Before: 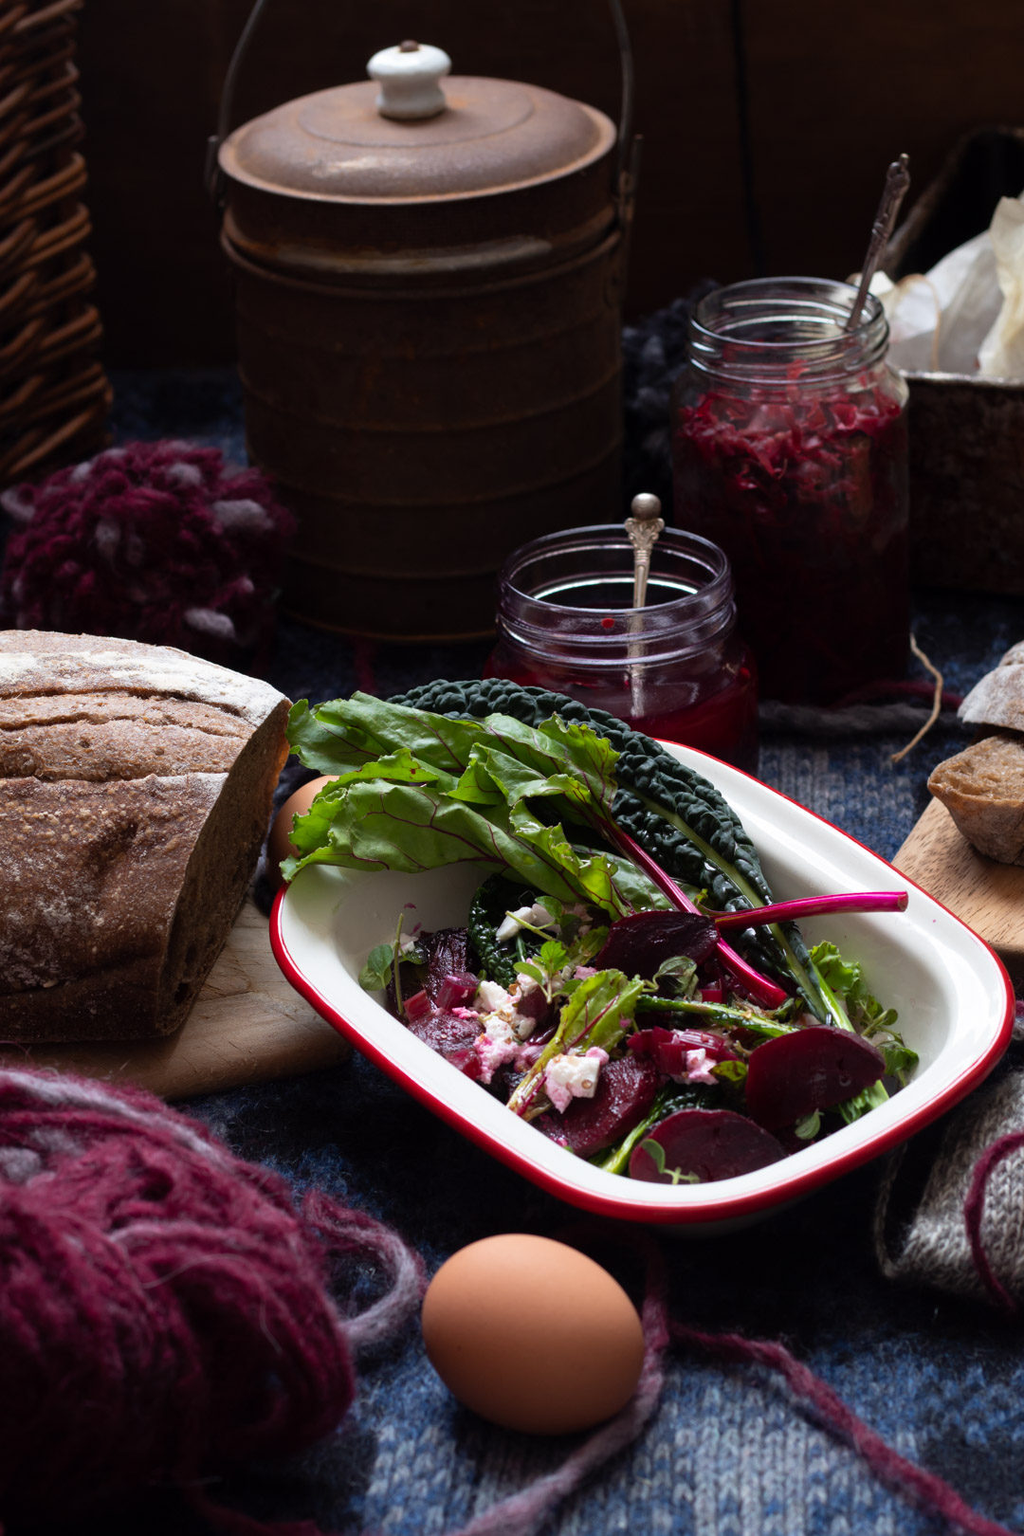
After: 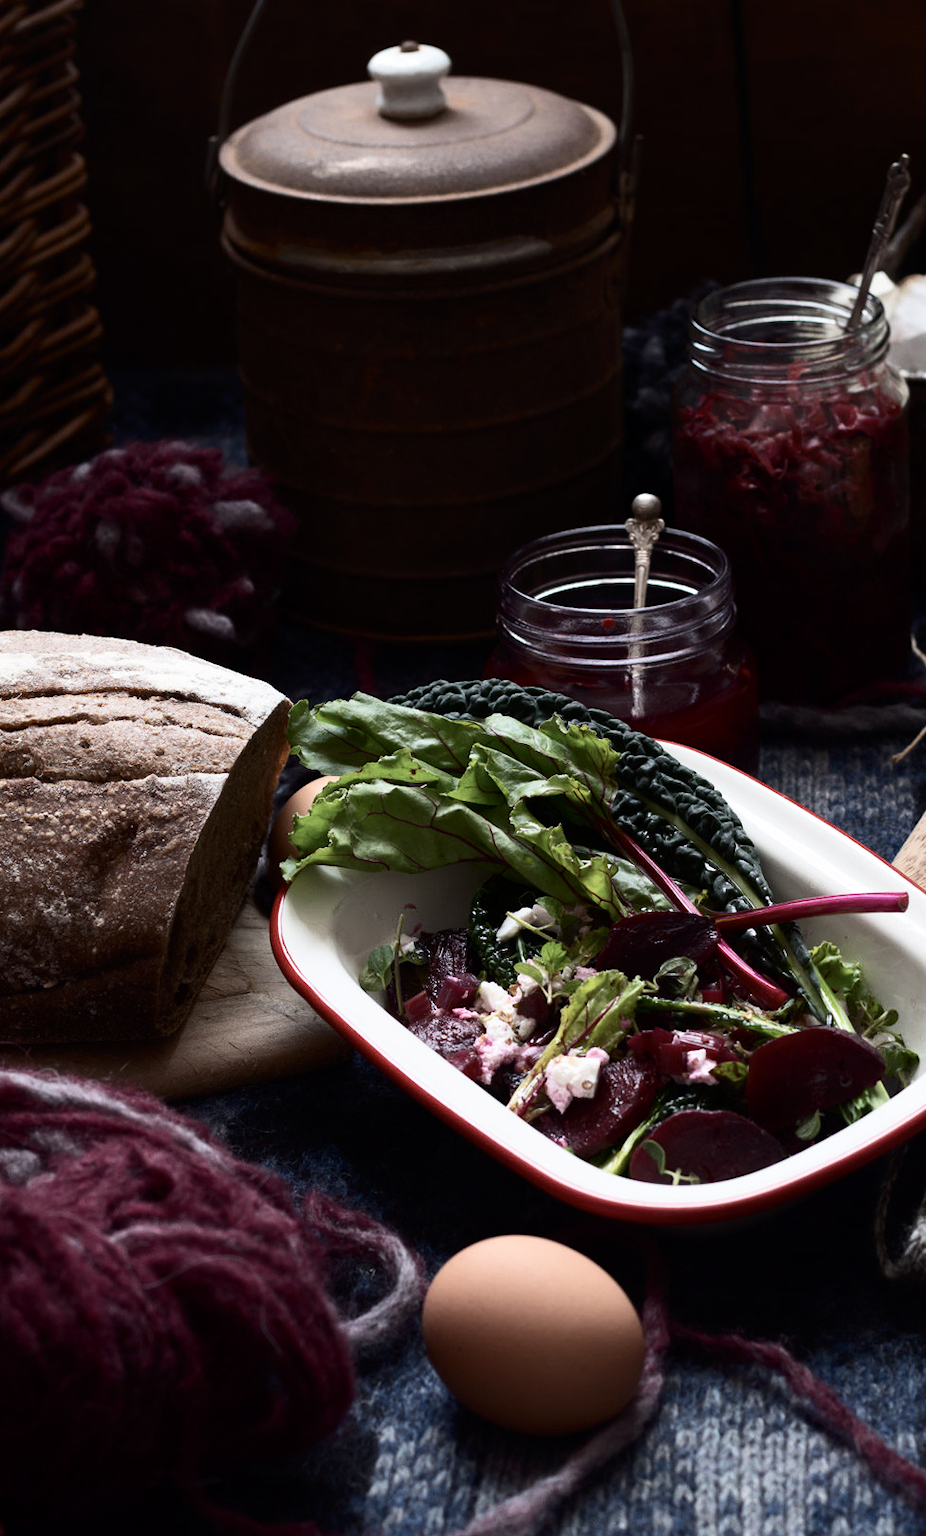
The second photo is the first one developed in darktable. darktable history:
contrast brightness saturation: contrast 0.254, saturation -0.314
crop: right 9.503%, bottom 0.017%
